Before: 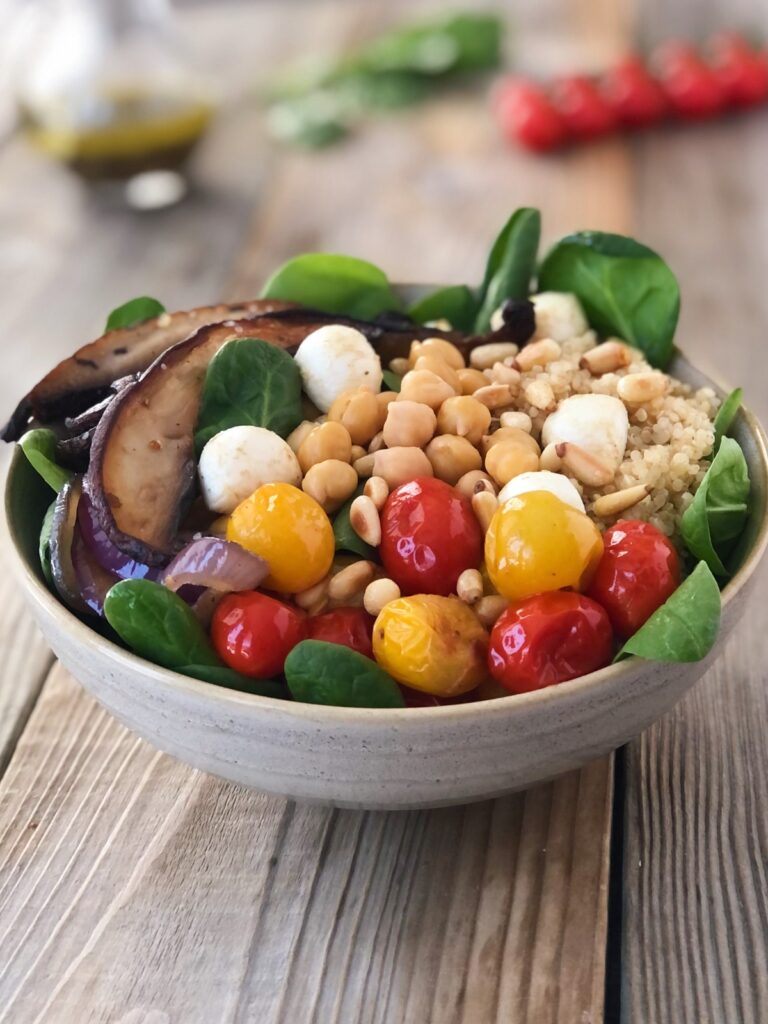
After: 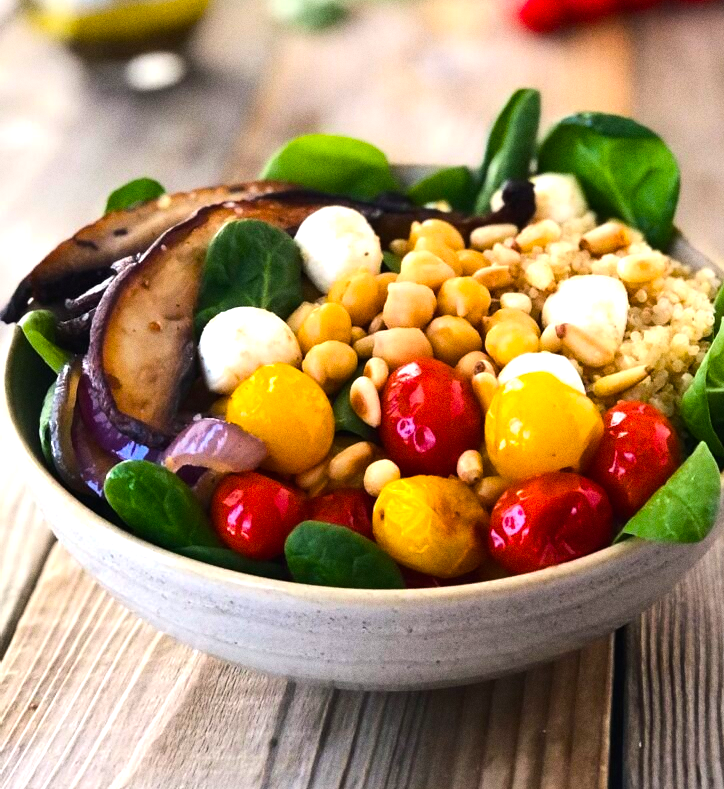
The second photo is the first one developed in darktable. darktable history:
crop and rotate: angle 0.03°, top 11.643%, right 5.651%, bottom 11.189%
color balance rgb: linear chroma grading › global chroma 15%, perceptual saturation grading › global saturation 30%
grain: coarseness 0.09 ISO
tone equalizer: -8 EV -0.75 EV, -7 EV -0.7 EV, -6 EV -0.6 EV, -5 EV -0.4 EV, -3 EV 0.4 EV, -2 EV 0.6 EV, -1 EV 0.7 EV, +0 EV 0.75 EV, edges refinement/feathering 500, mask exposure compensation -1.57 EV, preserve details no
